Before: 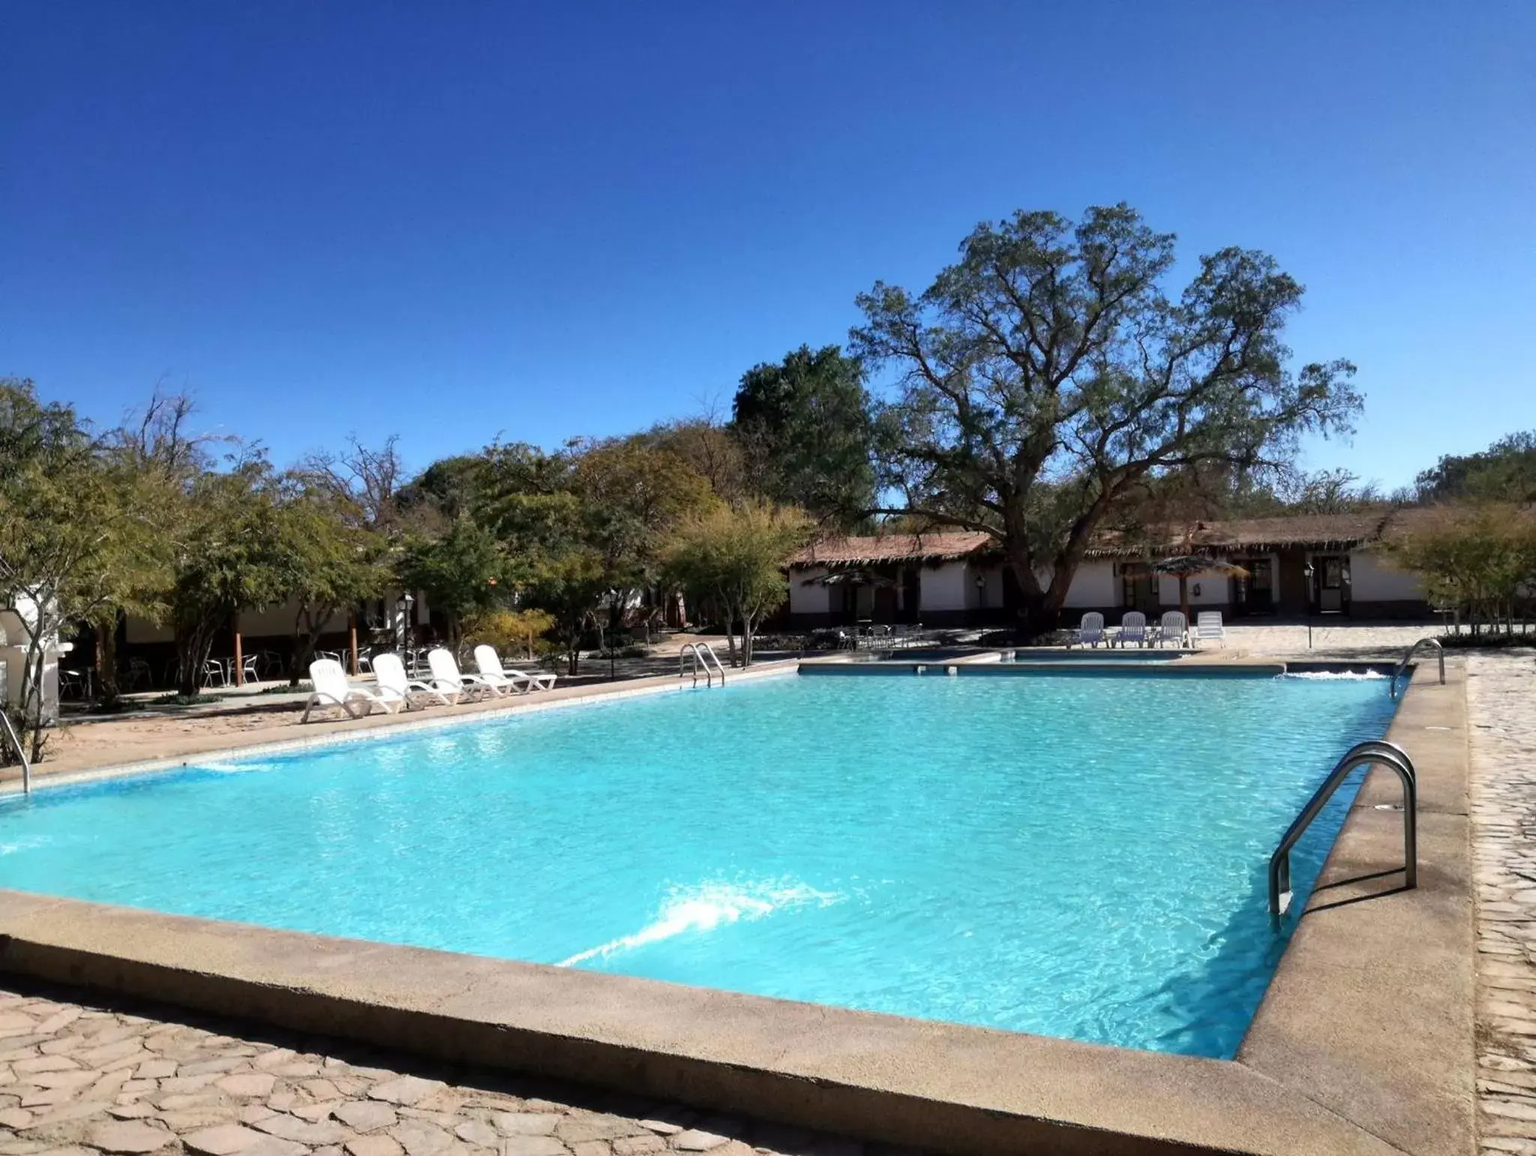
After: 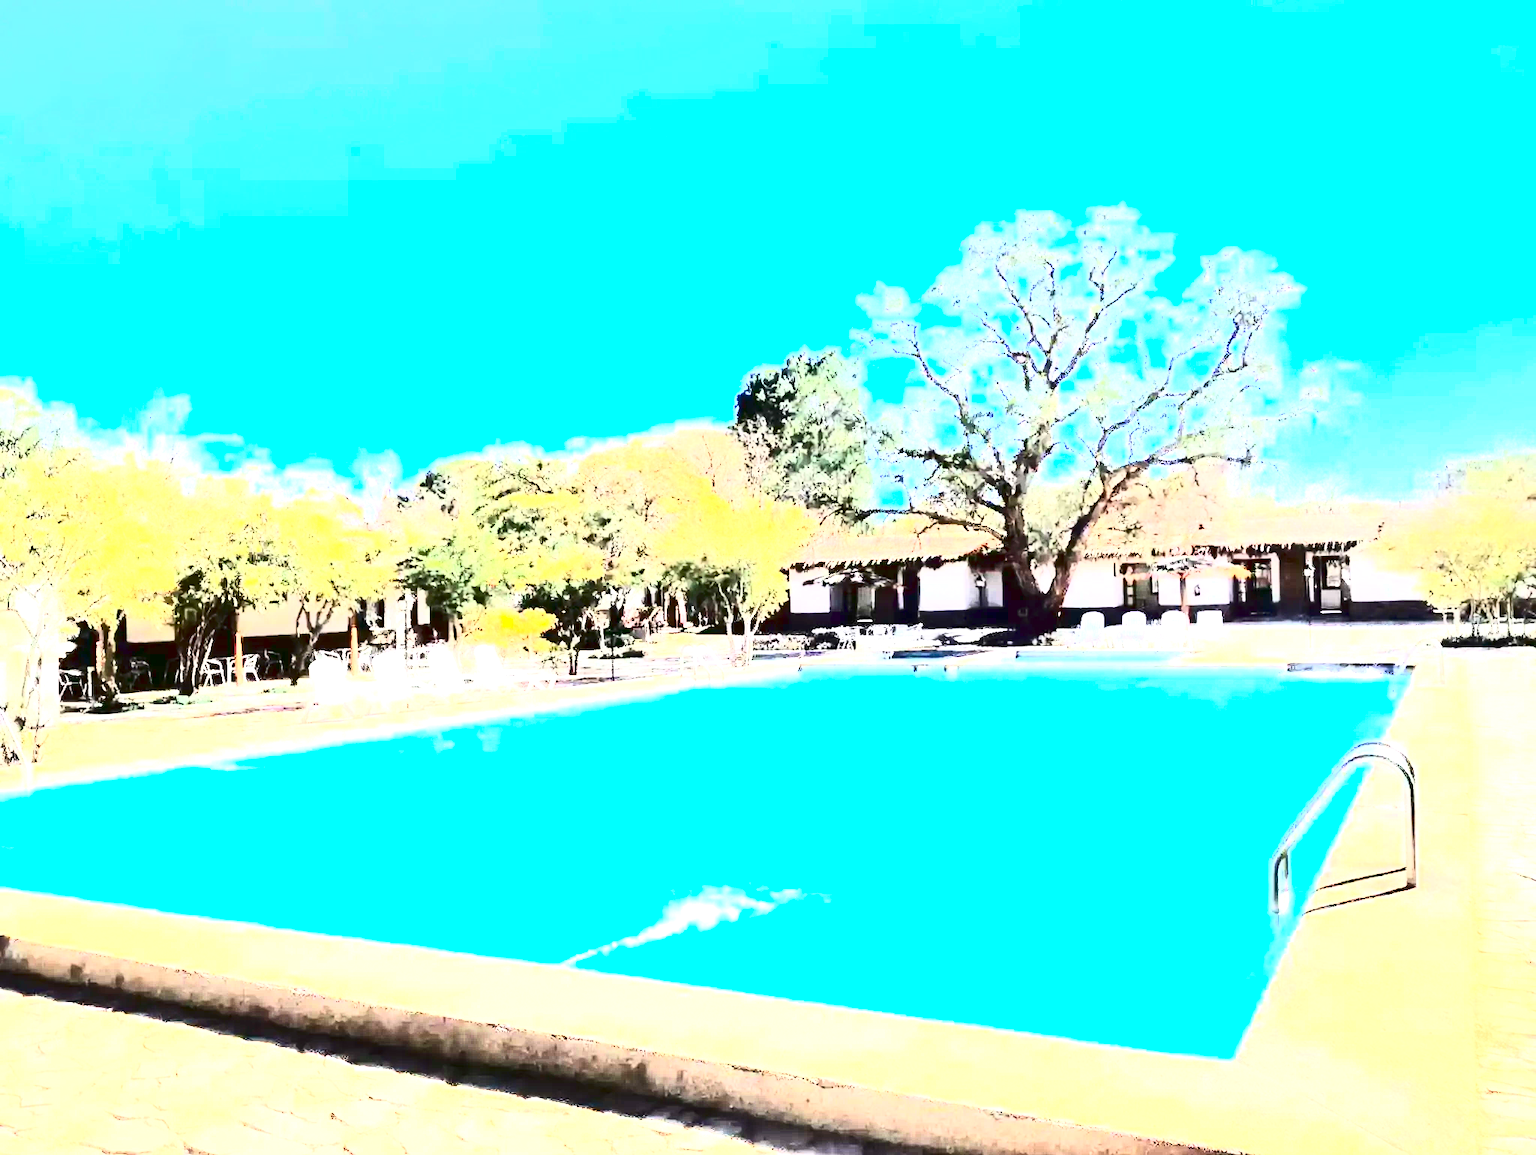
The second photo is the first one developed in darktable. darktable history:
exposure: black level correction 0, exposure 4.005 EV, compensate highlight preservation false
contrast brightness saturation: contrast 0.948, brightness 0.197
